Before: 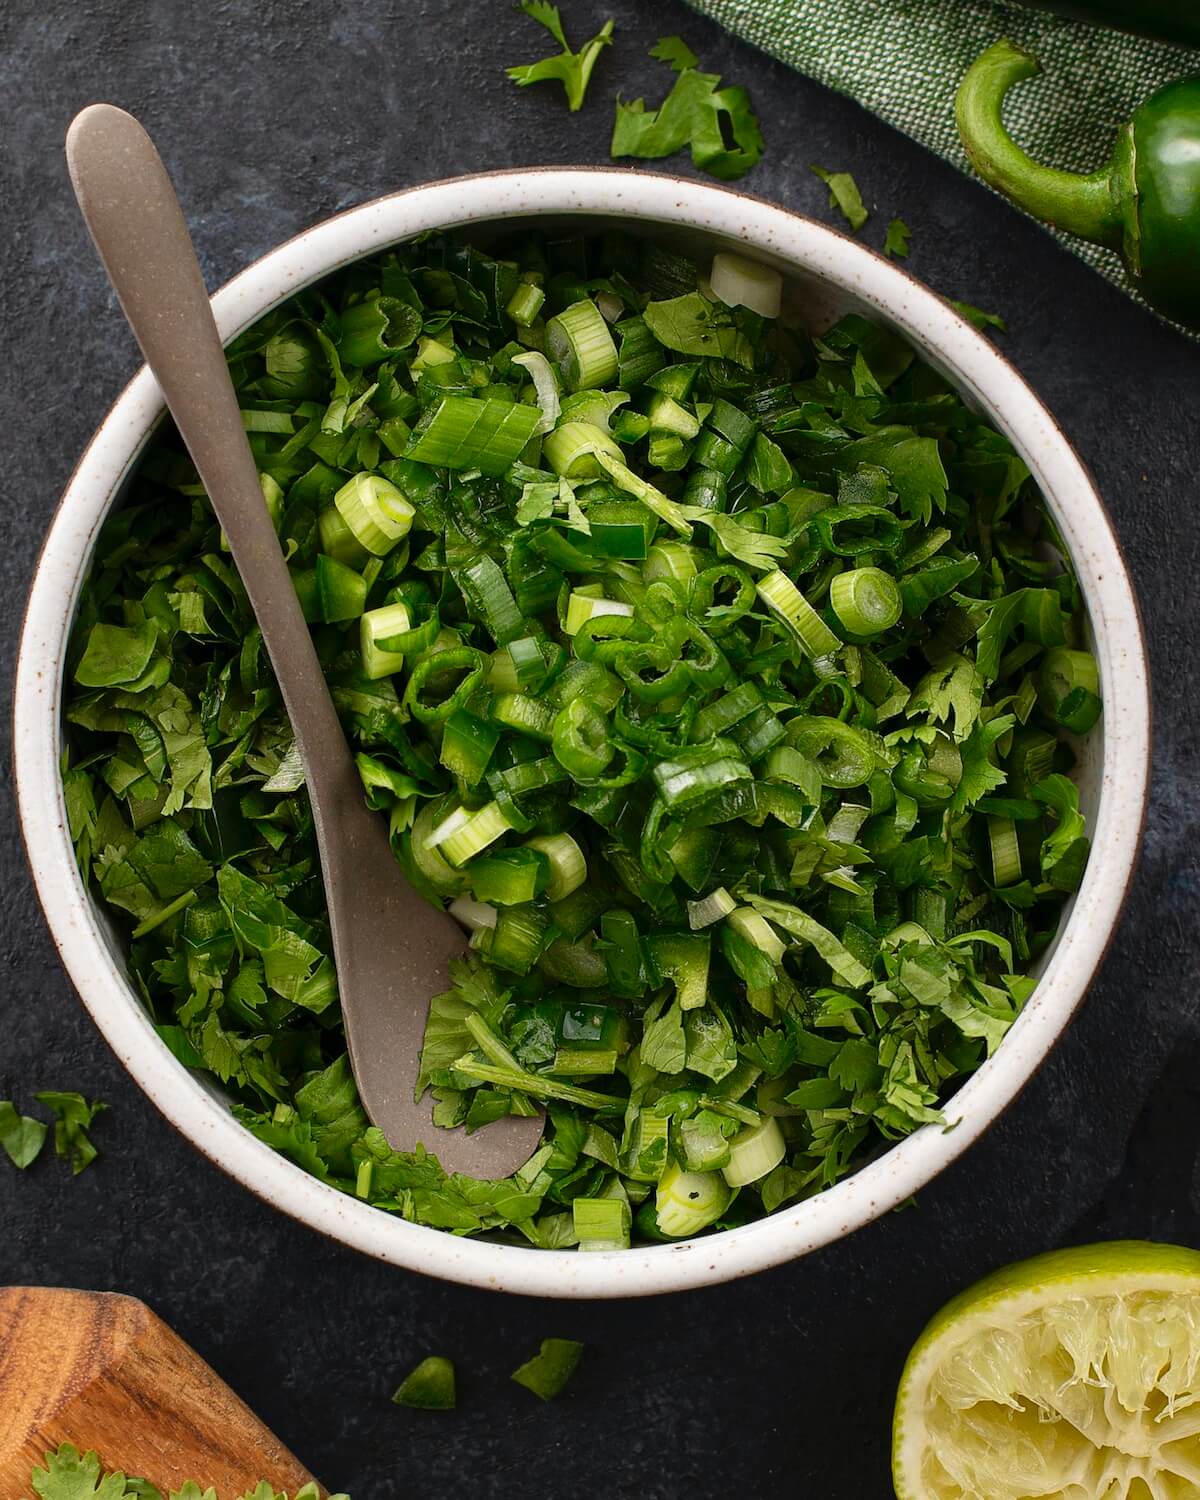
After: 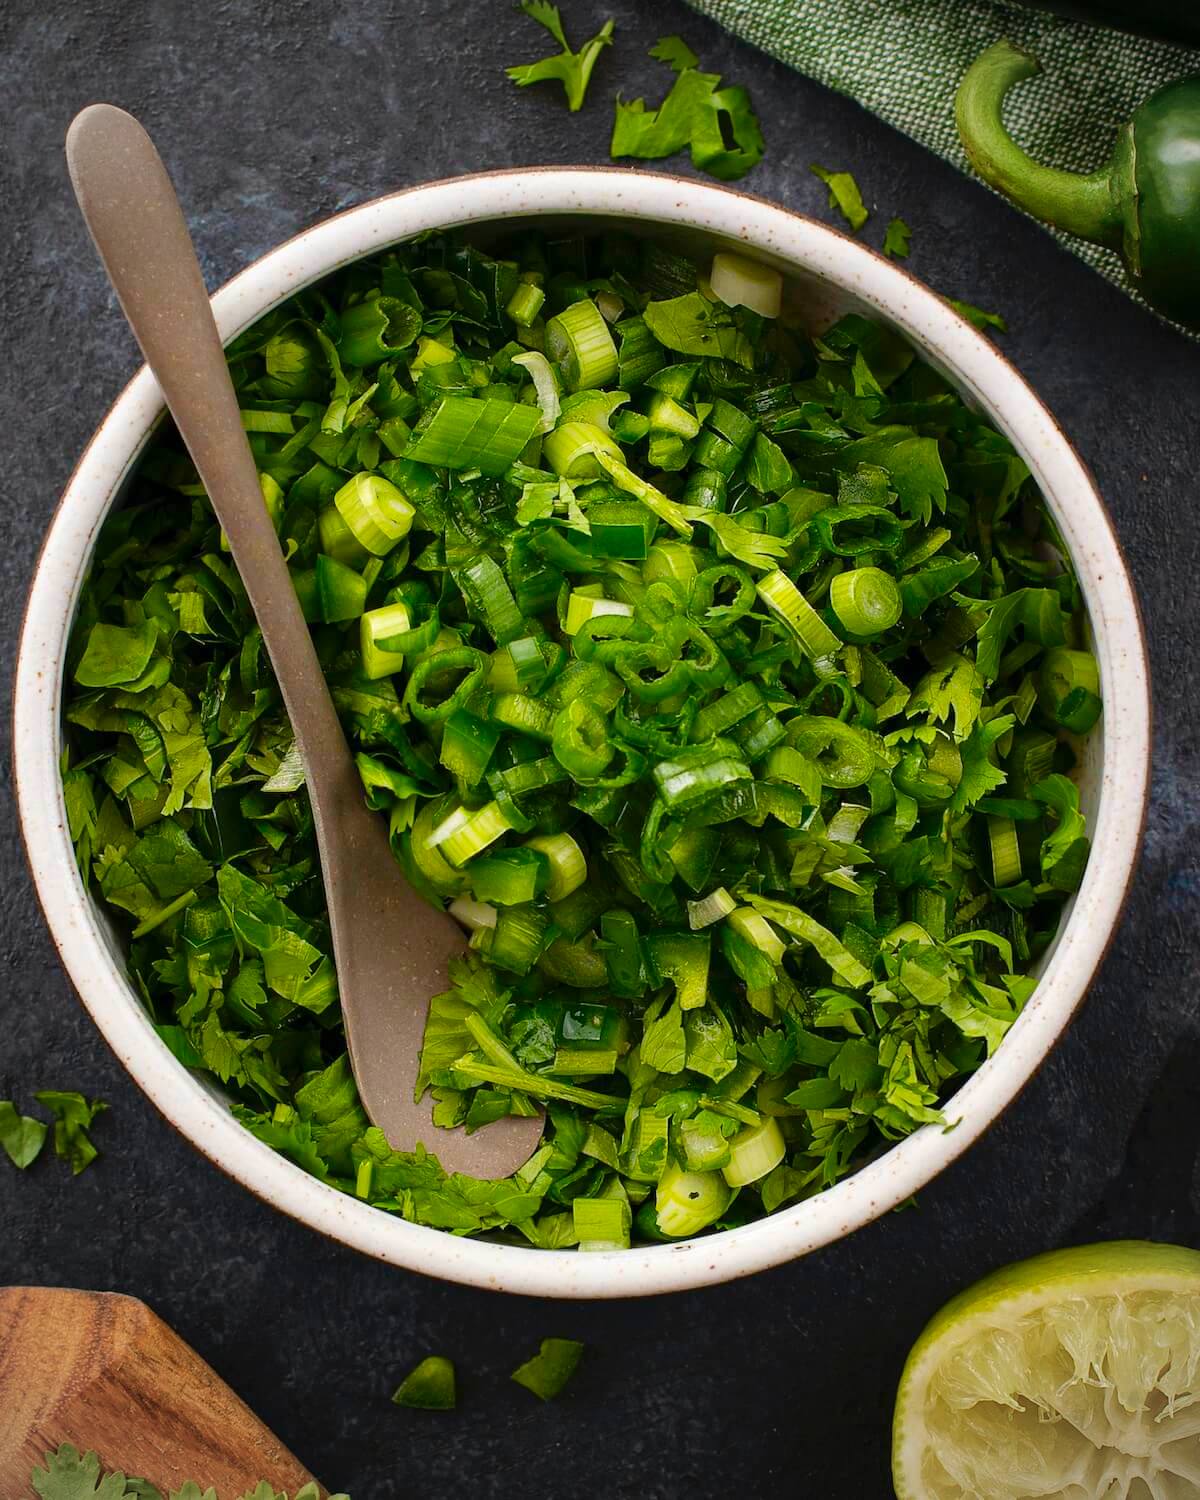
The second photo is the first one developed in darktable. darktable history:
vignetting: fall-off start 79.88%
color balance rgb: perceptual saturation grading › global saturation 25%, perceptual brilliance grading › mid-tones 10%, perceptual brilliance grading › shadows 15%, global vibrance 20%
